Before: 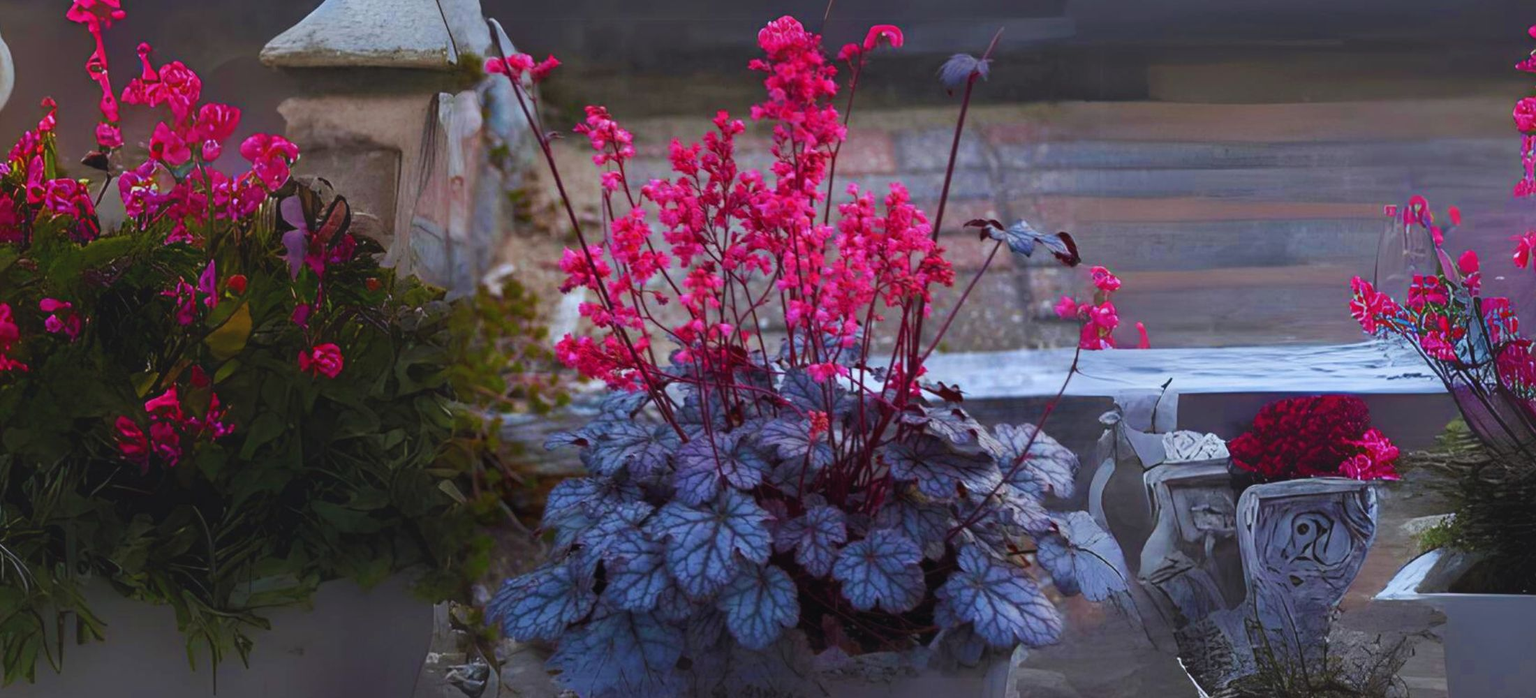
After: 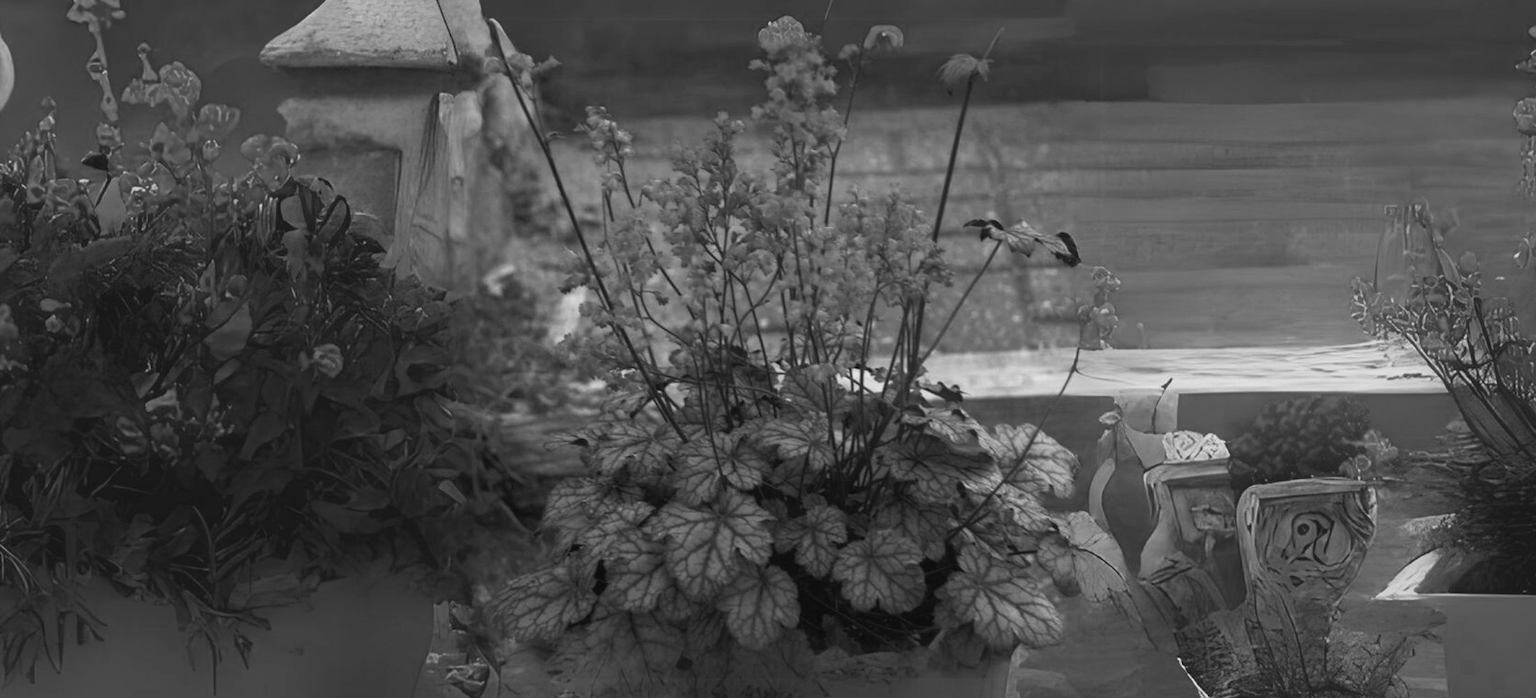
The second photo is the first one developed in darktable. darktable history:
monochrome: on, module defaults
bloom: on, module defaults
tone curve: curves: ch0 [(0, 0) (0.15, 0.17) (0.452, 0.437) (0.611, 0.588) (0.751, 0.749) (1, 1)]; ch1 [(0, 0) (0.325, 0.327) (0.413, 0.442) (0.475, 0.467) (0.512, 0.522) (0.541, 0.55) (0.617, 0.612) (0.695, 0.697) (1, 1)]; ch2 [(0, 0) (0.386, 0.397) (0.452, 0.459) (0.505, 0.498) (0.536, 0.546) (0.574, 0.571) (0.633, 0.653) (1, 1)], color space Lab, independent channels, preserve colors none
